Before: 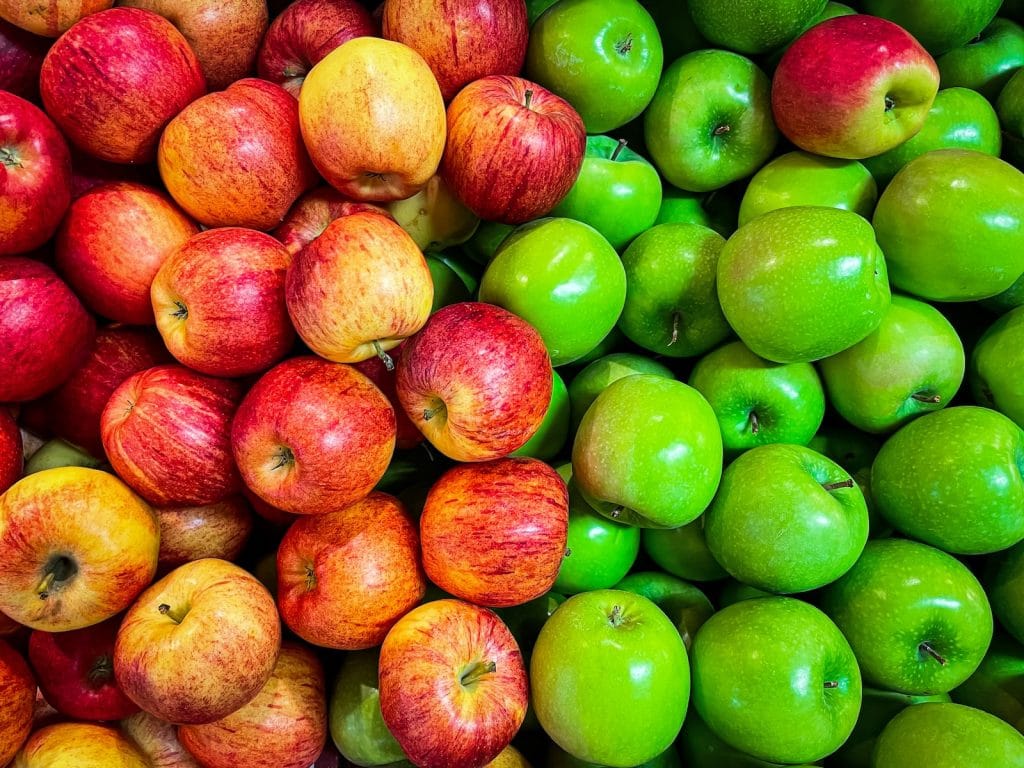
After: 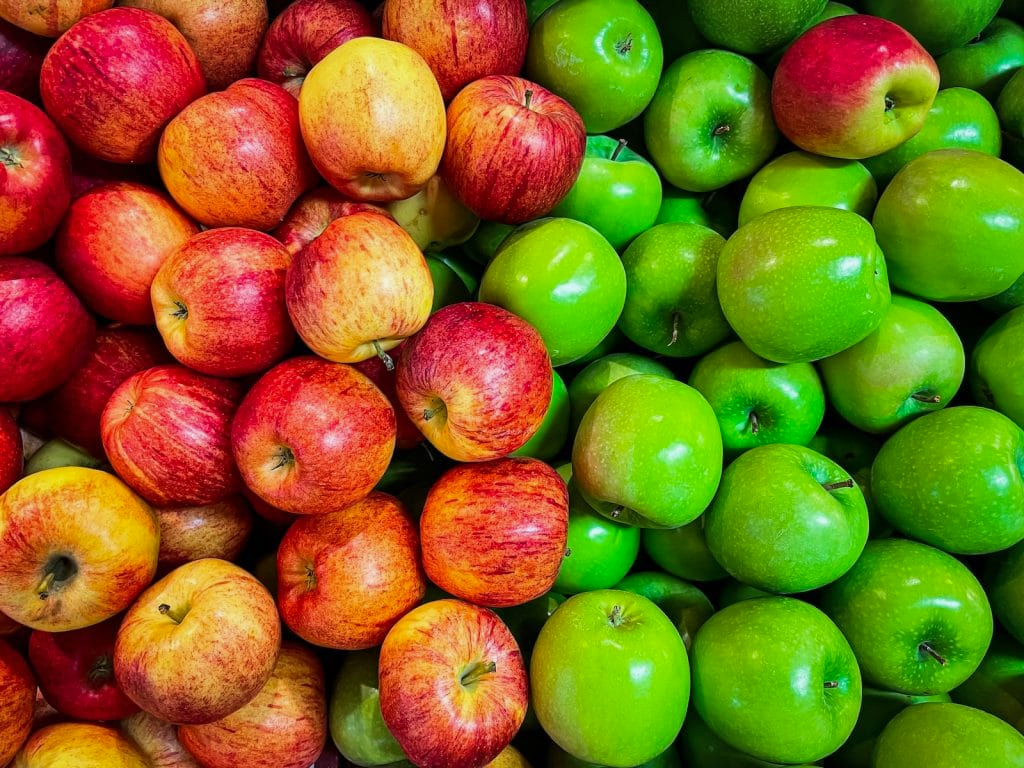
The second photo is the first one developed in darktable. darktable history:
shadows and highlights: white point adjustment -3.5, highlights -63.79, soften with gaussian
